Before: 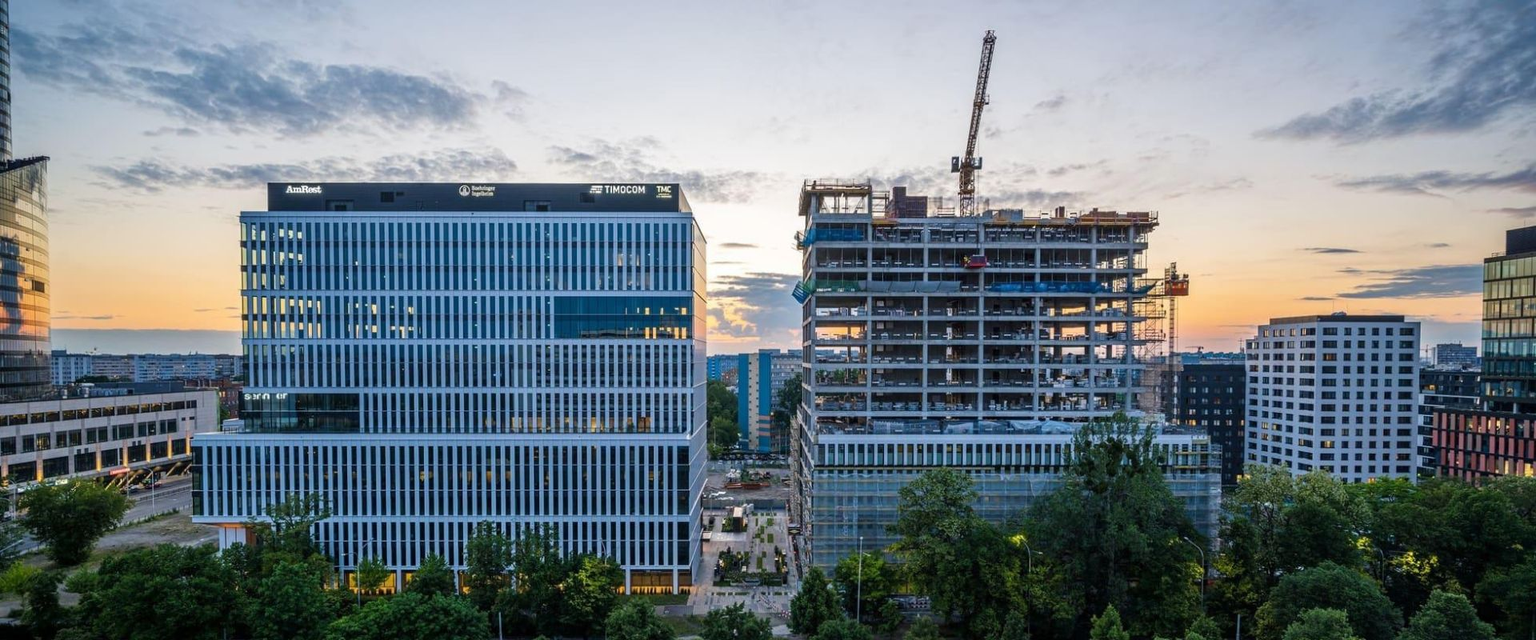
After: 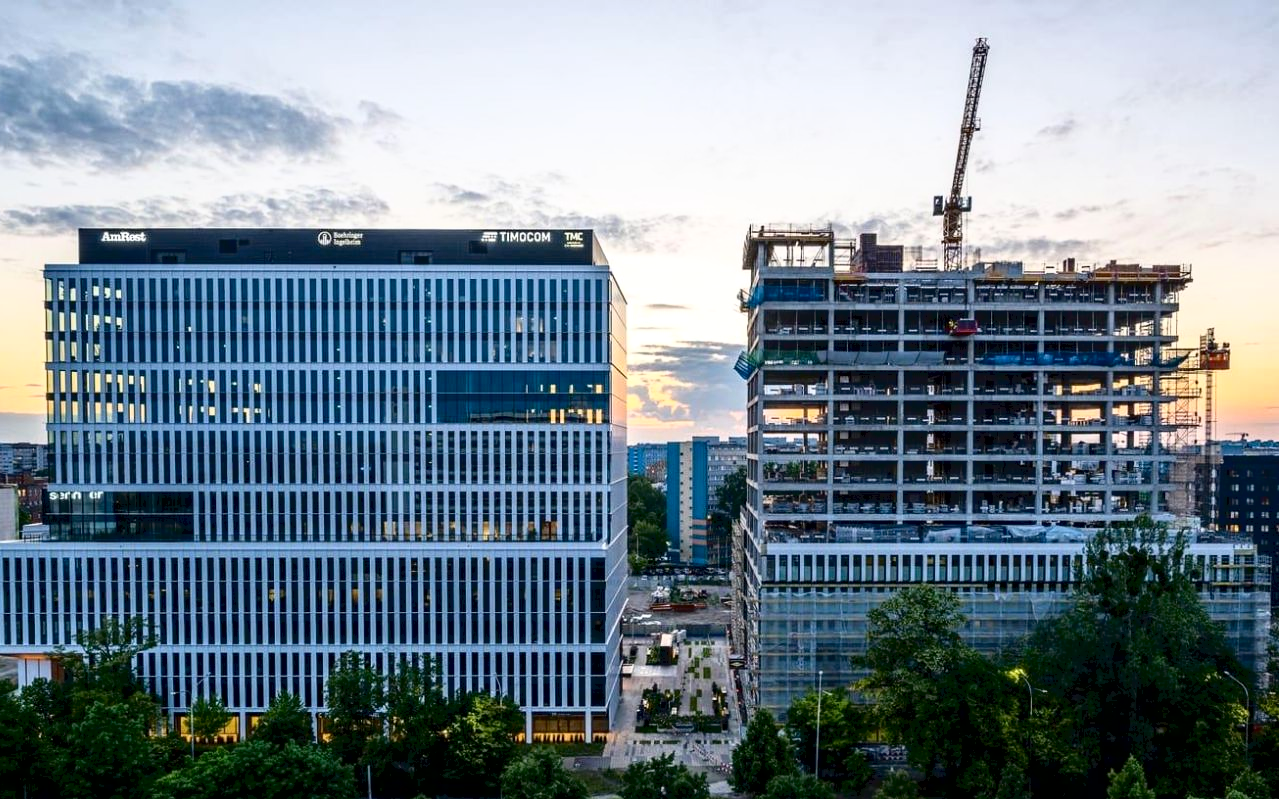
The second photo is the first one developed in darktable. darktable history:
exposure: black level correction 0.007, exposure 0.105 EV, compensate highlight preservation false
tone curve: curves: ch0 [(0, 0) (0.003, 0.047) (0.011, 0.047) (0.025, 0.047) (0.044, 0.049) (0.069, 0.051) (0.1, 0.062) (0.136, 0.086) (0.177, 0.125) (0.224, 0.178) (0.277, 0.246) (0.335, 0.324) (0.399, 0.407) (0.468, 0.48) (0.543, 0.57) (0.623, 0.675) (0.709, 0.772) (0.801, 0.876) (0.898, 0.963) (1, 1)], color space Lab, independent channels
crop and rotate: left 13.355%, right 19.982%
